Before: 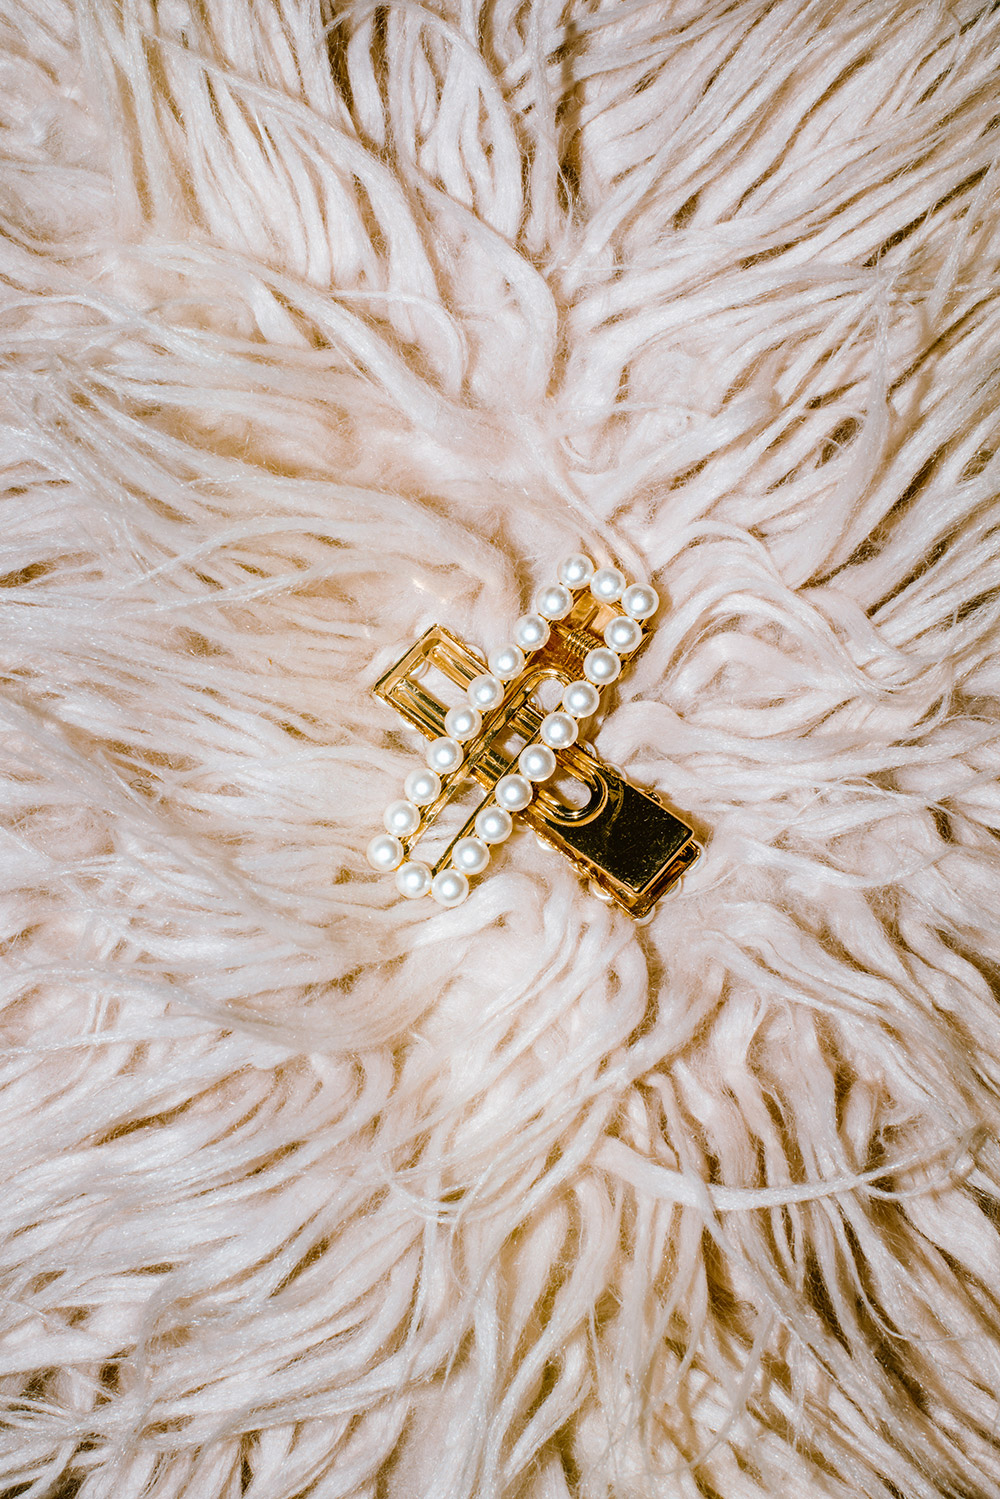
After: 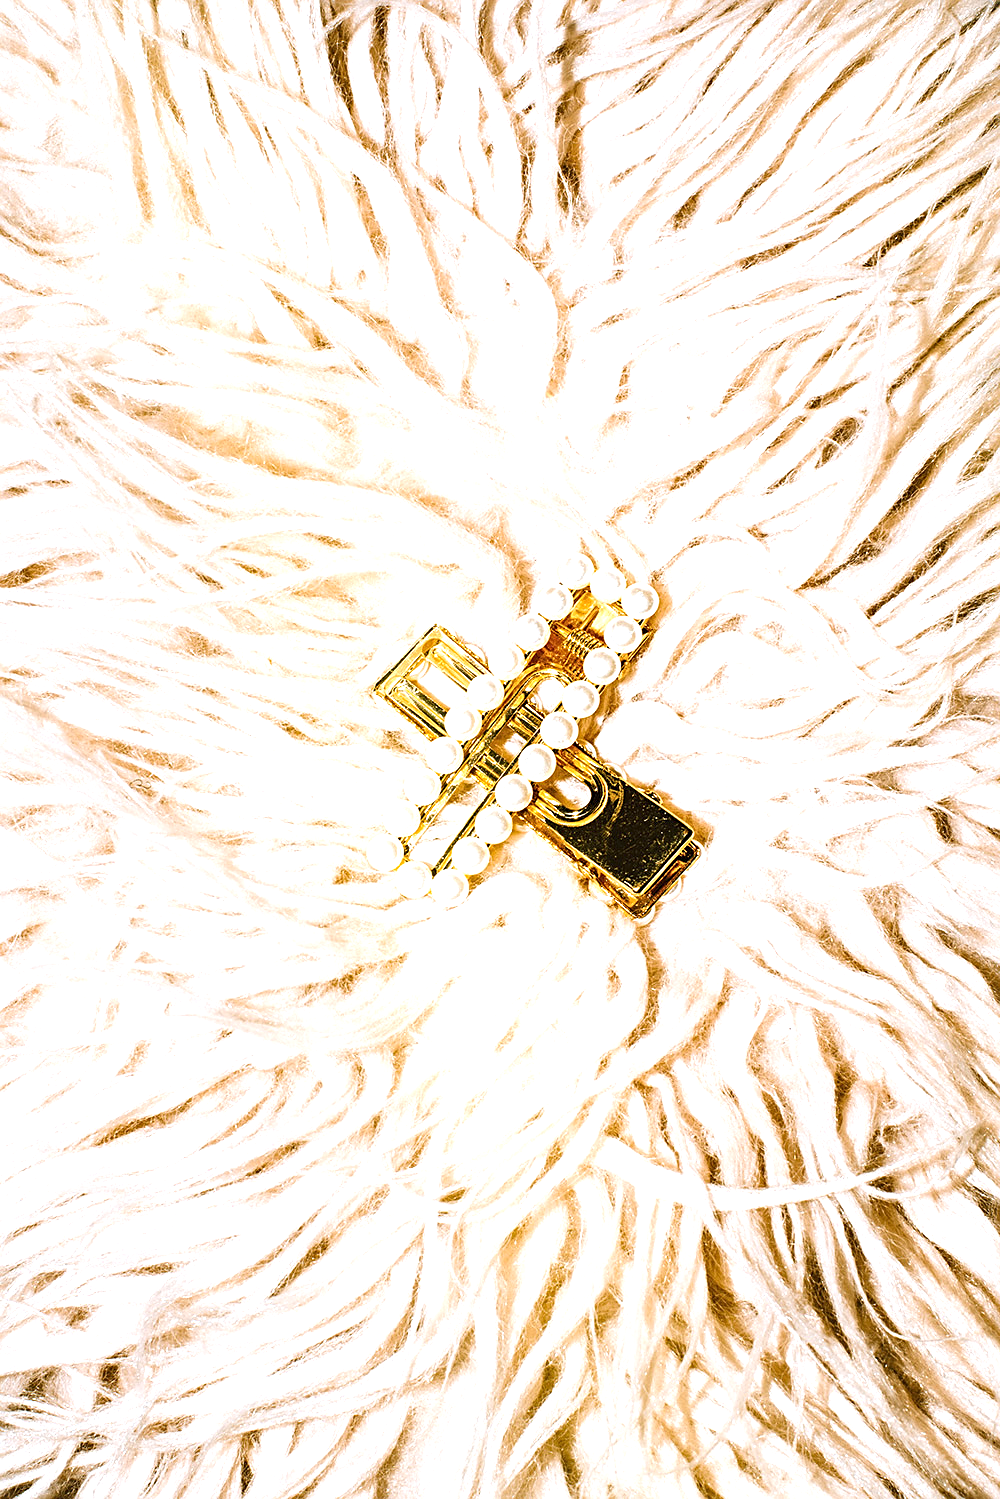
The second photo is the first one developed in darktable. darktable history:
sharpen: on, module defaults
exposure: black level correction 0, exposure 1.102 EV, compensate highlight preservation false
